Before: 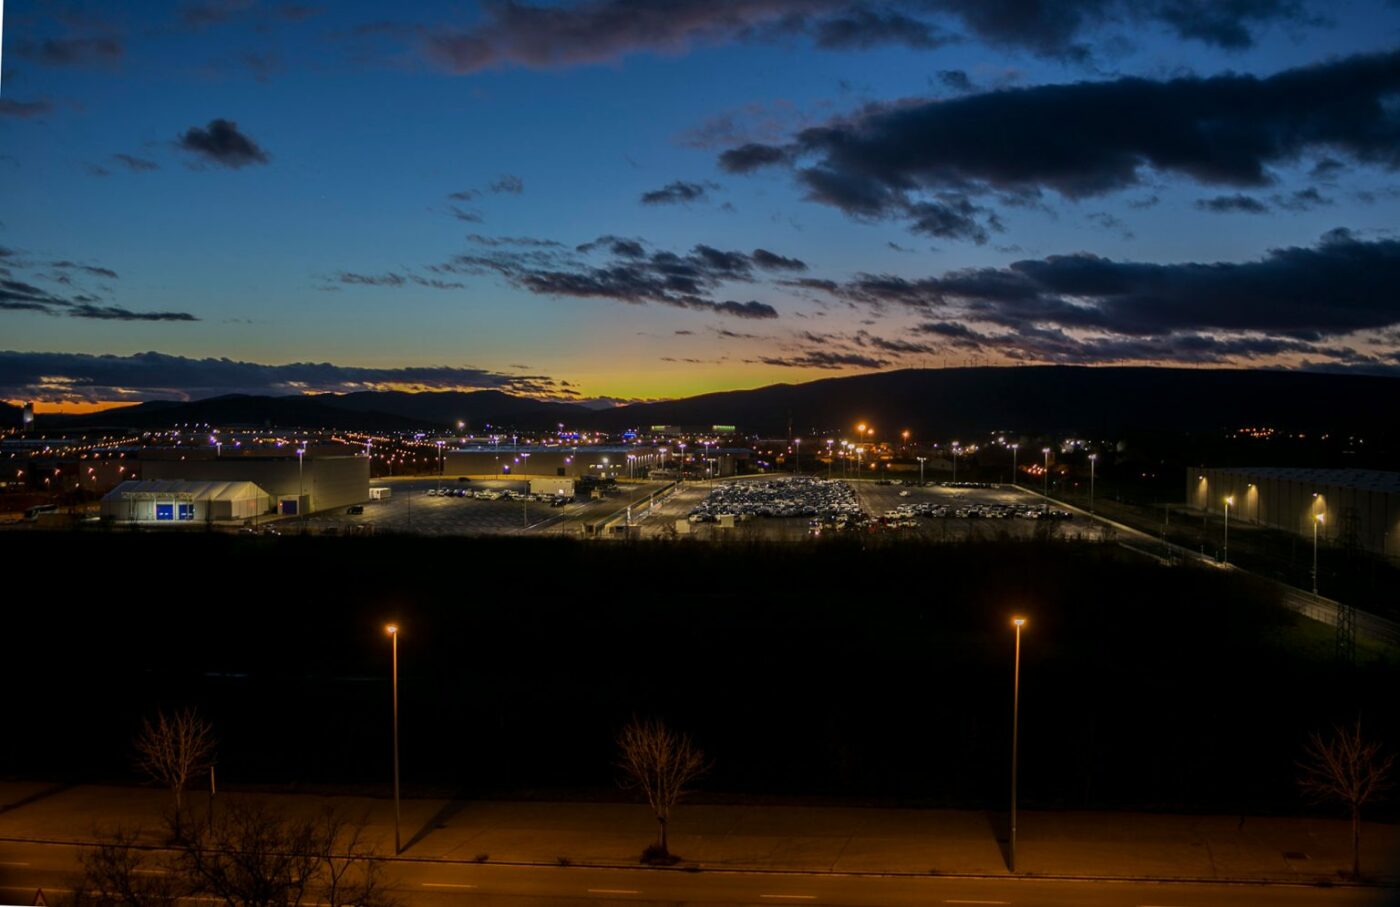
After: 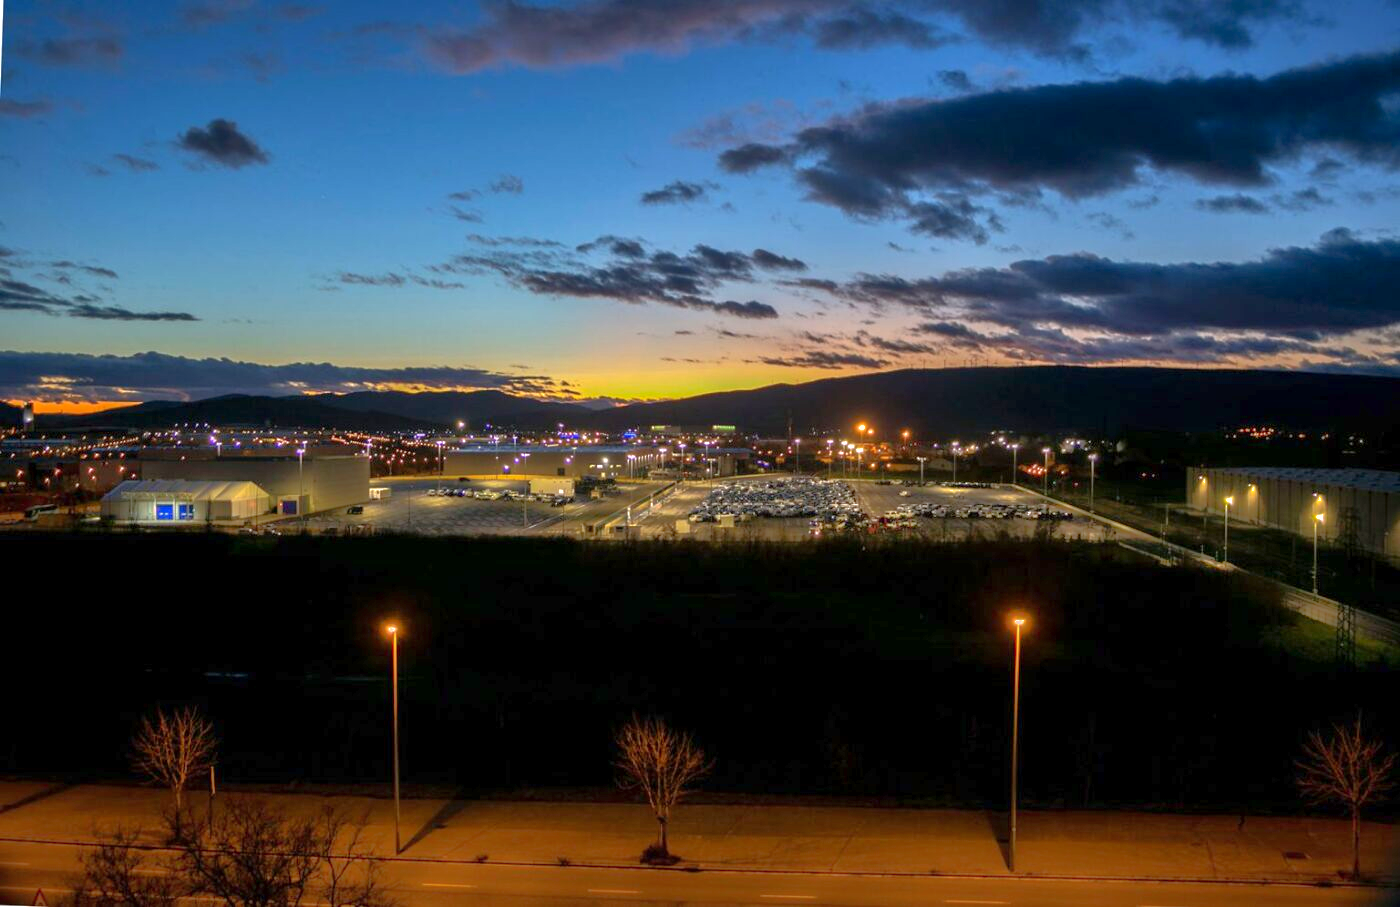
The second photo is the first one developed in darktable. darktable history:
exposure: exposure 1 EV, compensate highlight preservation false
shadows and highlights: on, module defaults
